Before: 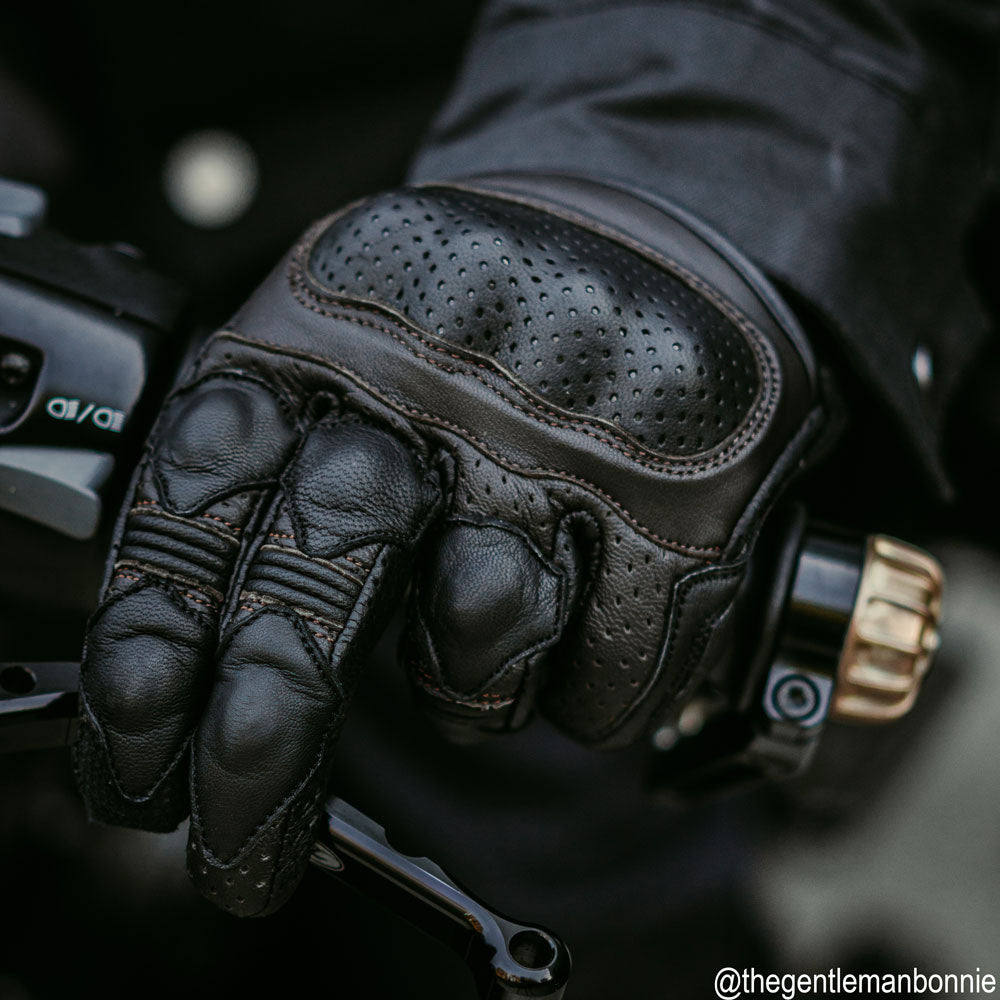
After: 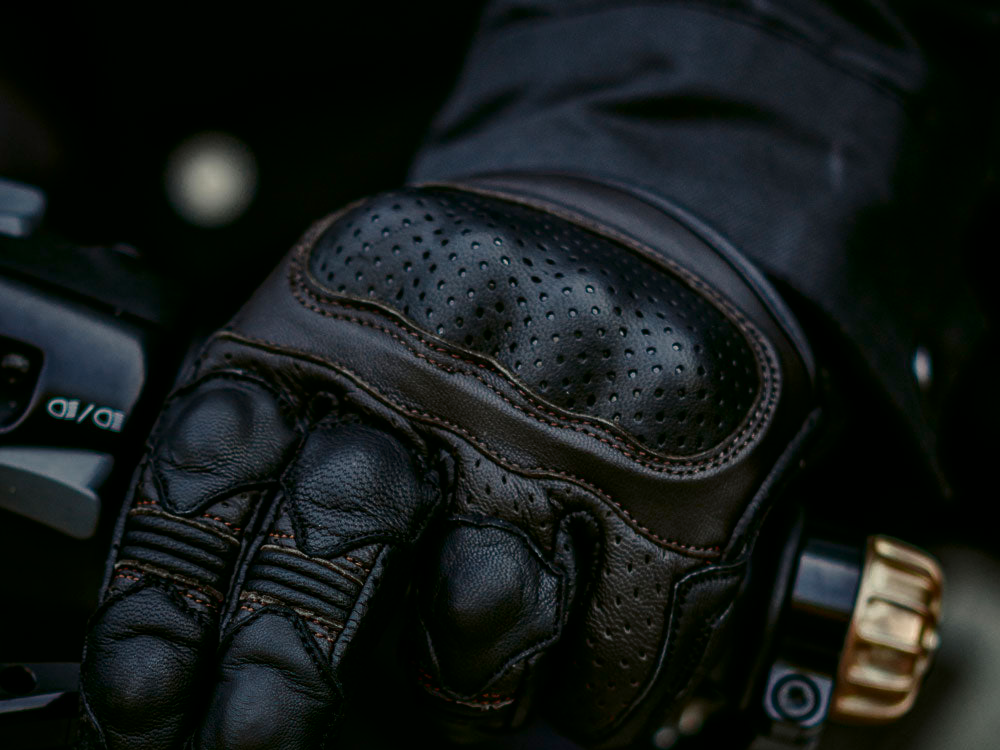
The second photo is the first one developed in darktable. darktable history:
crop: bottom 24.987%
contrast brightness saturation: brightness -0.248, saturation 0.199
shadows and highlights: shadows -0.601, highlights 39.6
